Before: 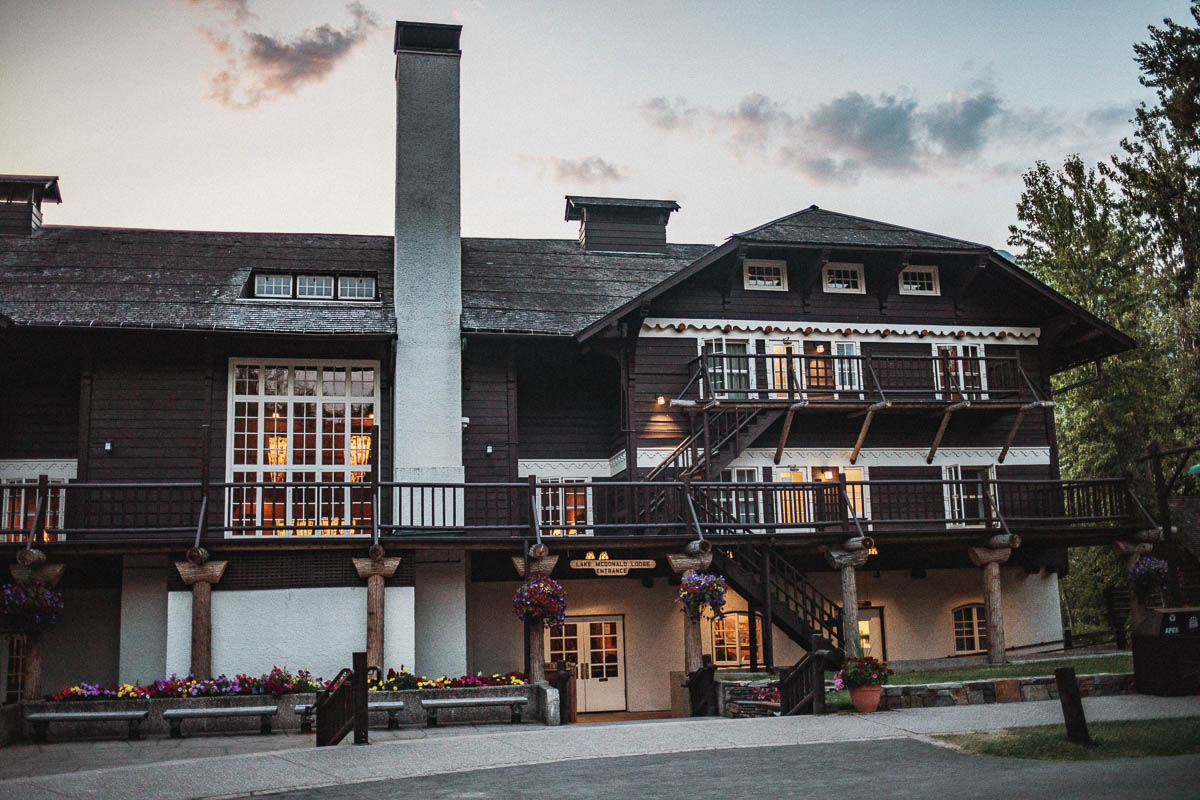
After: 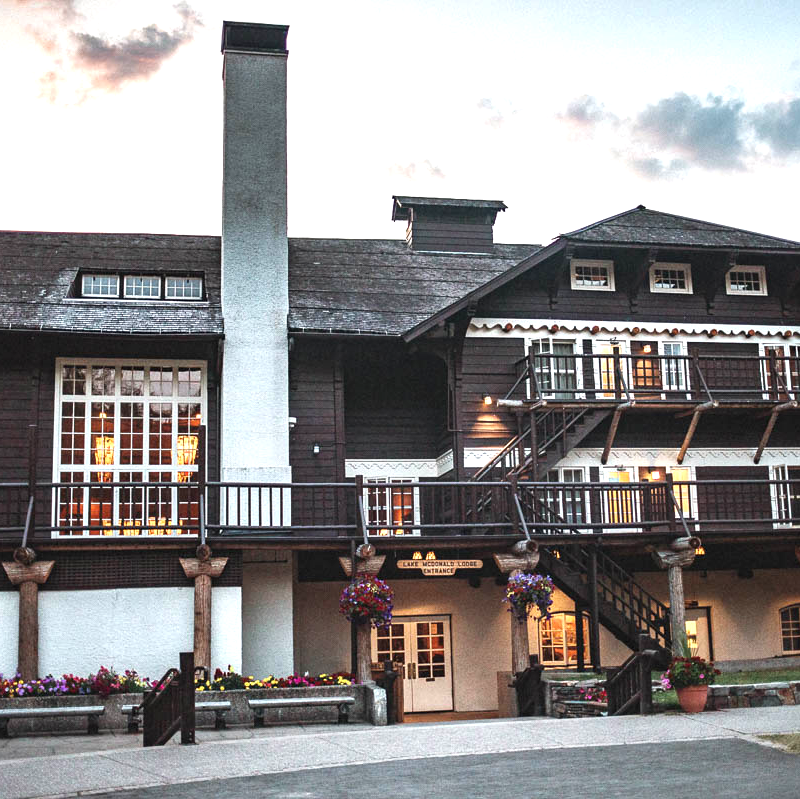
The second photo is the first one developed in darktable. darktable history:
crop and rotate: left 14.455%, right 18.808%
exposure: black level correction 0, exposure 0.857 EV, compensate highlight preservation false
tone equalizer: edges refinement/feathering 500, mask exposure compensation -1.57 EV, preserve details no
